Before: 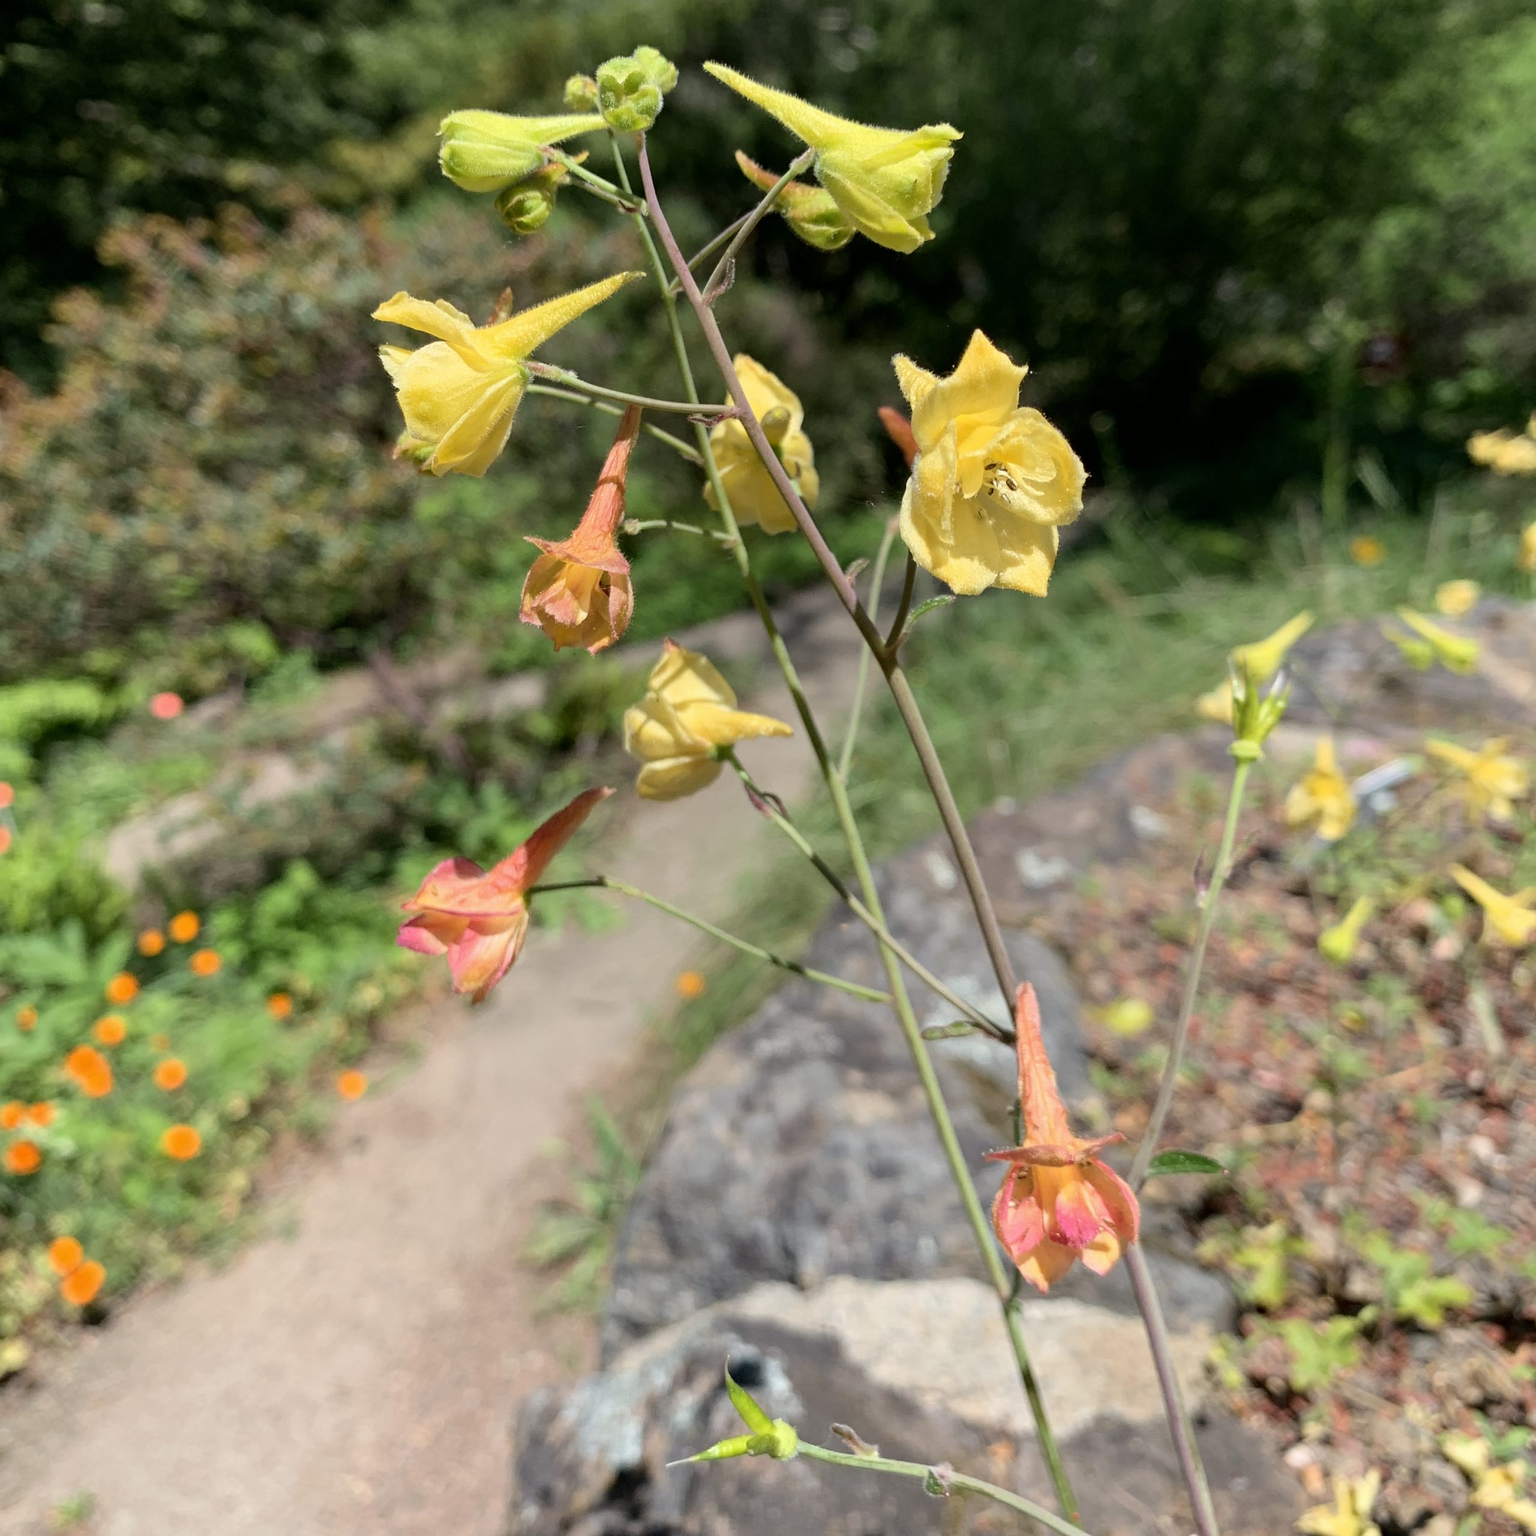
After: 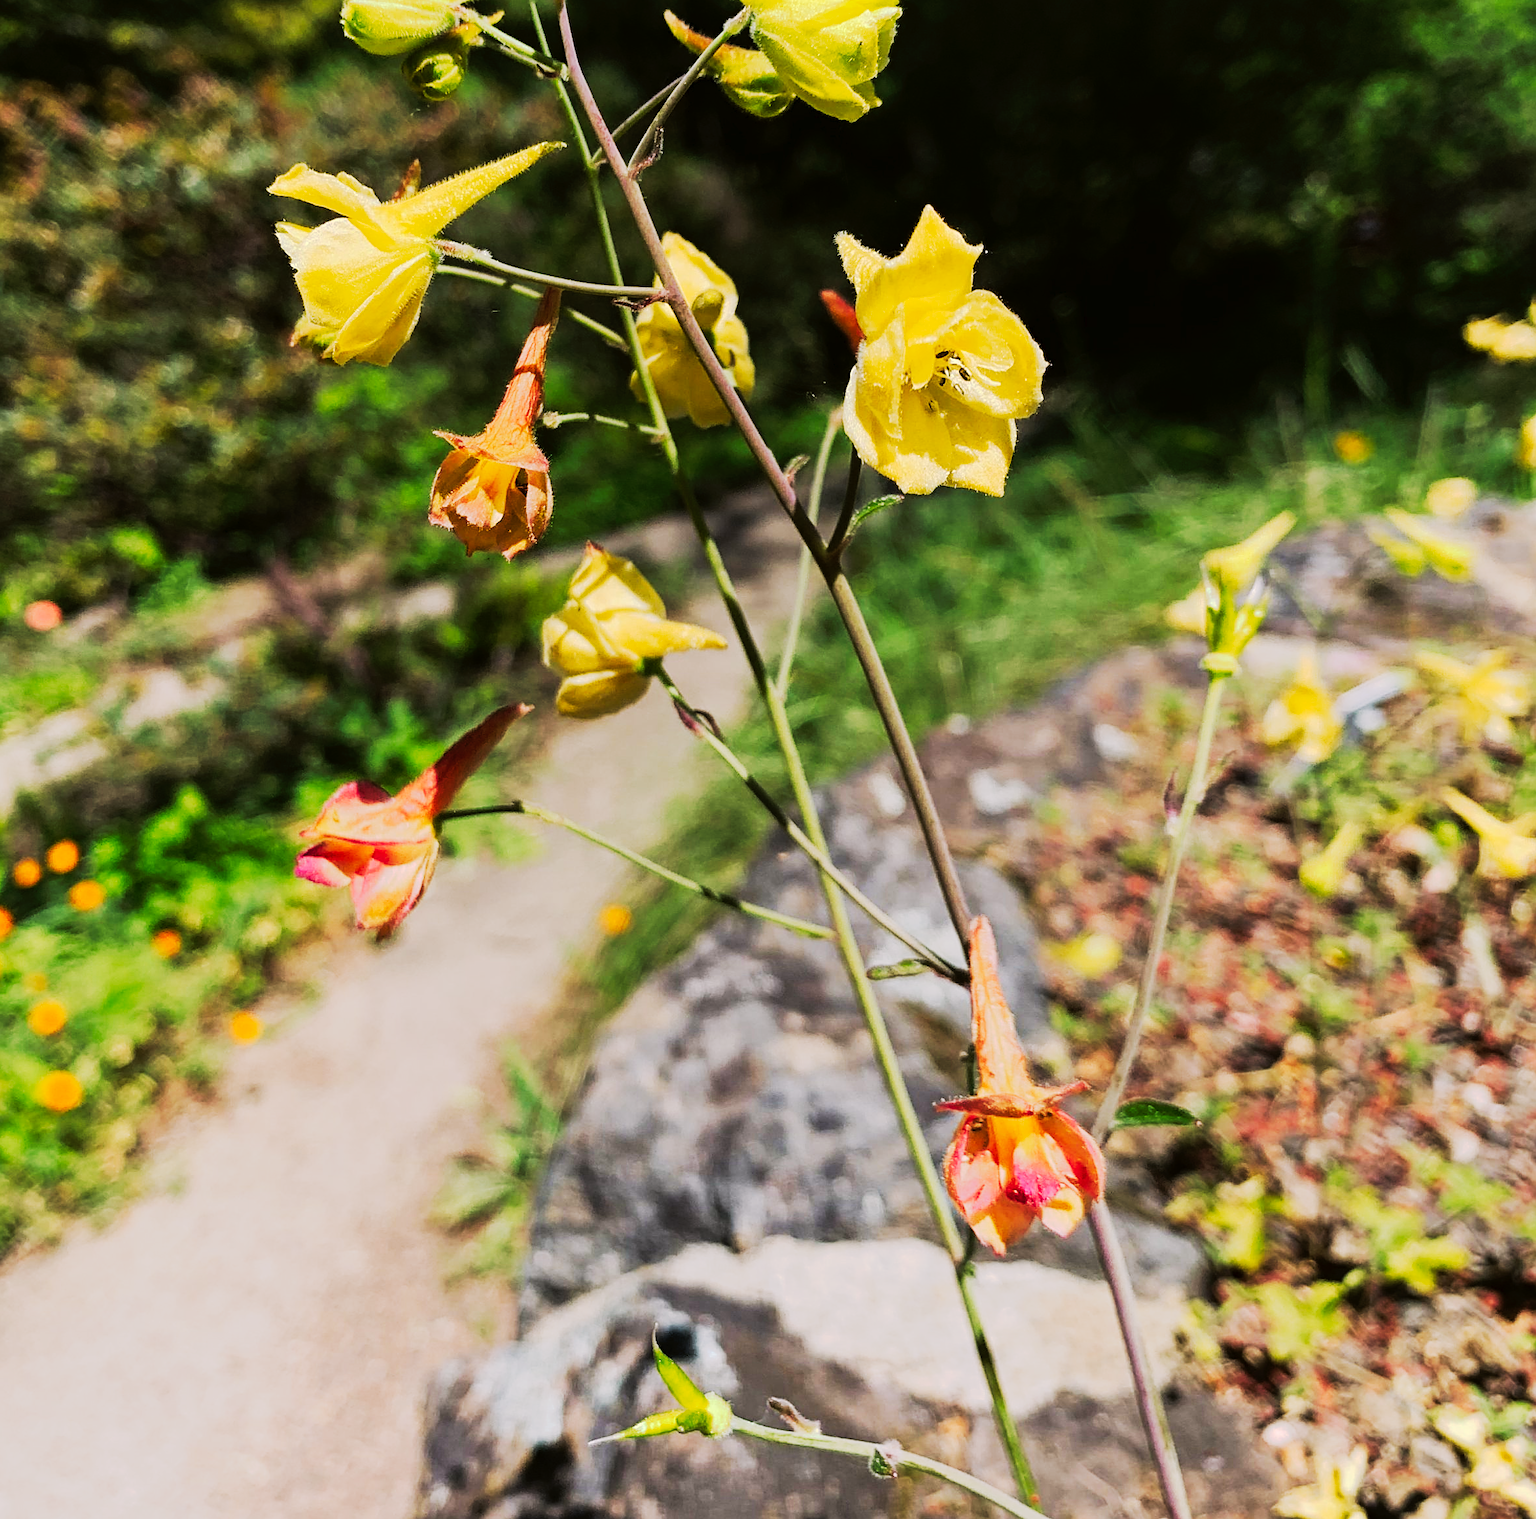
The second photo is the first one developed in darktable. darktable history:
sharpen: on, module defaults
crop and rotate: left 8.262%, top 9.226%
color correction: highlights a* 3.12, highlights b* -1.55, shadows a* -0.101, shadows b* 2.52, saturation 0.98
tone curve: curves: ch0 [(0, 0) (0.003, 0.011) (0.011, 0.014) (0.025, 0.018) (0.044, 0.023) (0.069, 0.028) (0.1, 0.031) (0.136, 0.039) (0.177, 0.056) (0.224, 0.081) (0.277, 0.129) (0.335, 0.188) (0.399, 0.256) (0.468, 0.367) (0.543, 0.514) (0.623, 0.684) (0.709, 0.785) (0.801, 0.846) (0.898, 0.884) (1, 1)], preserve colors none
